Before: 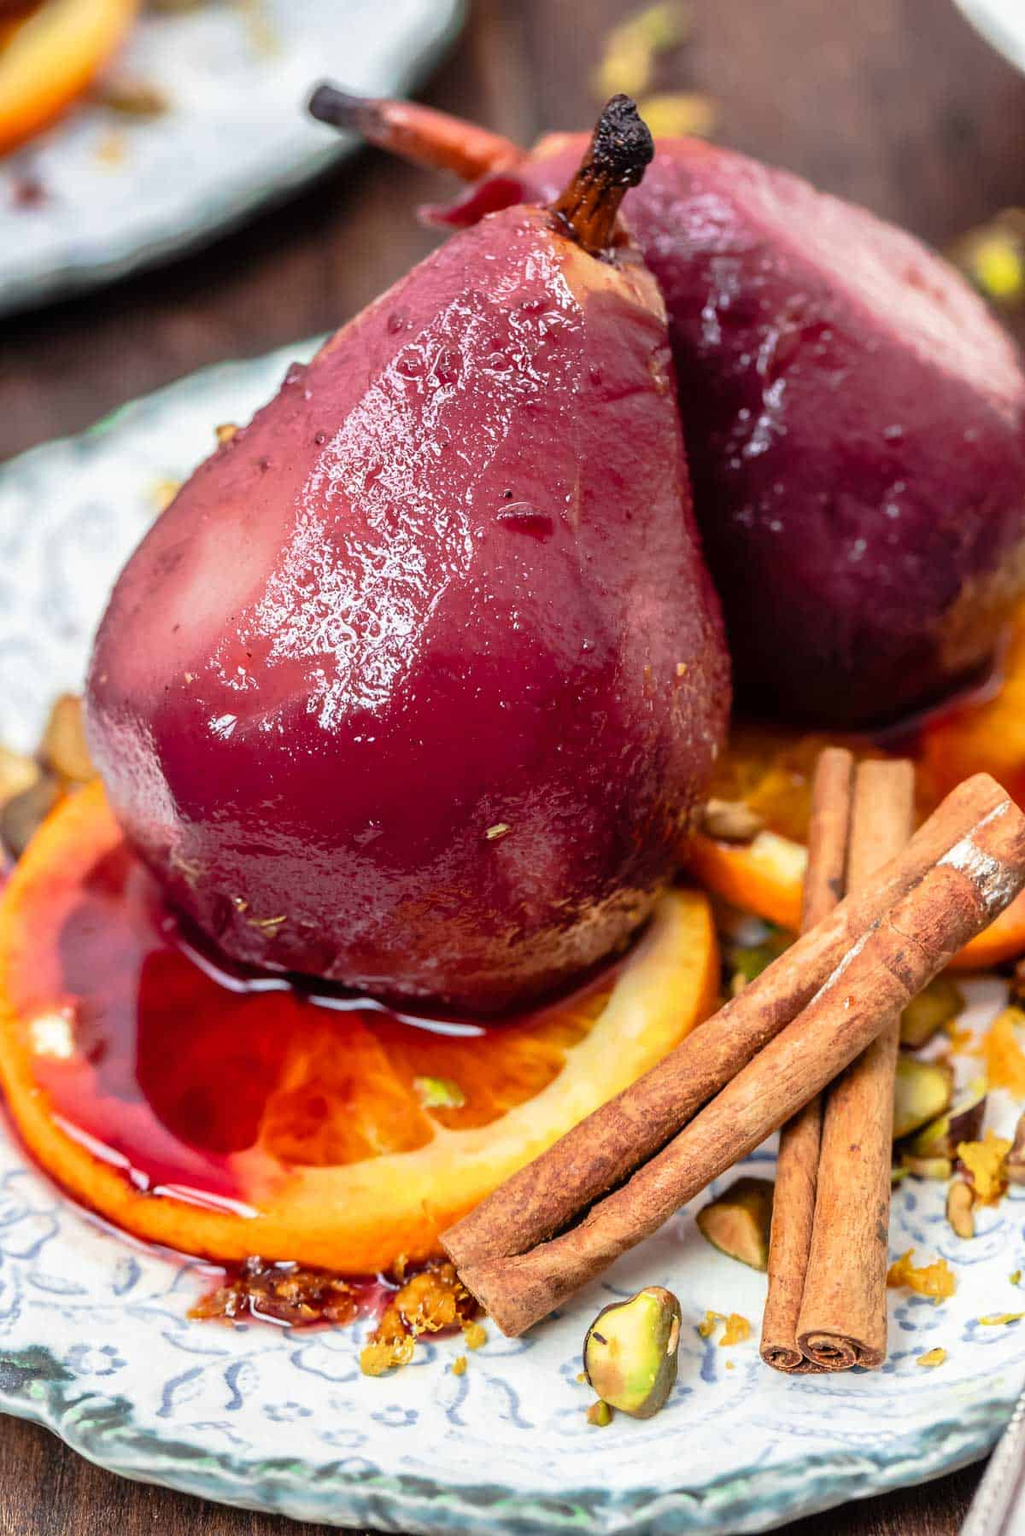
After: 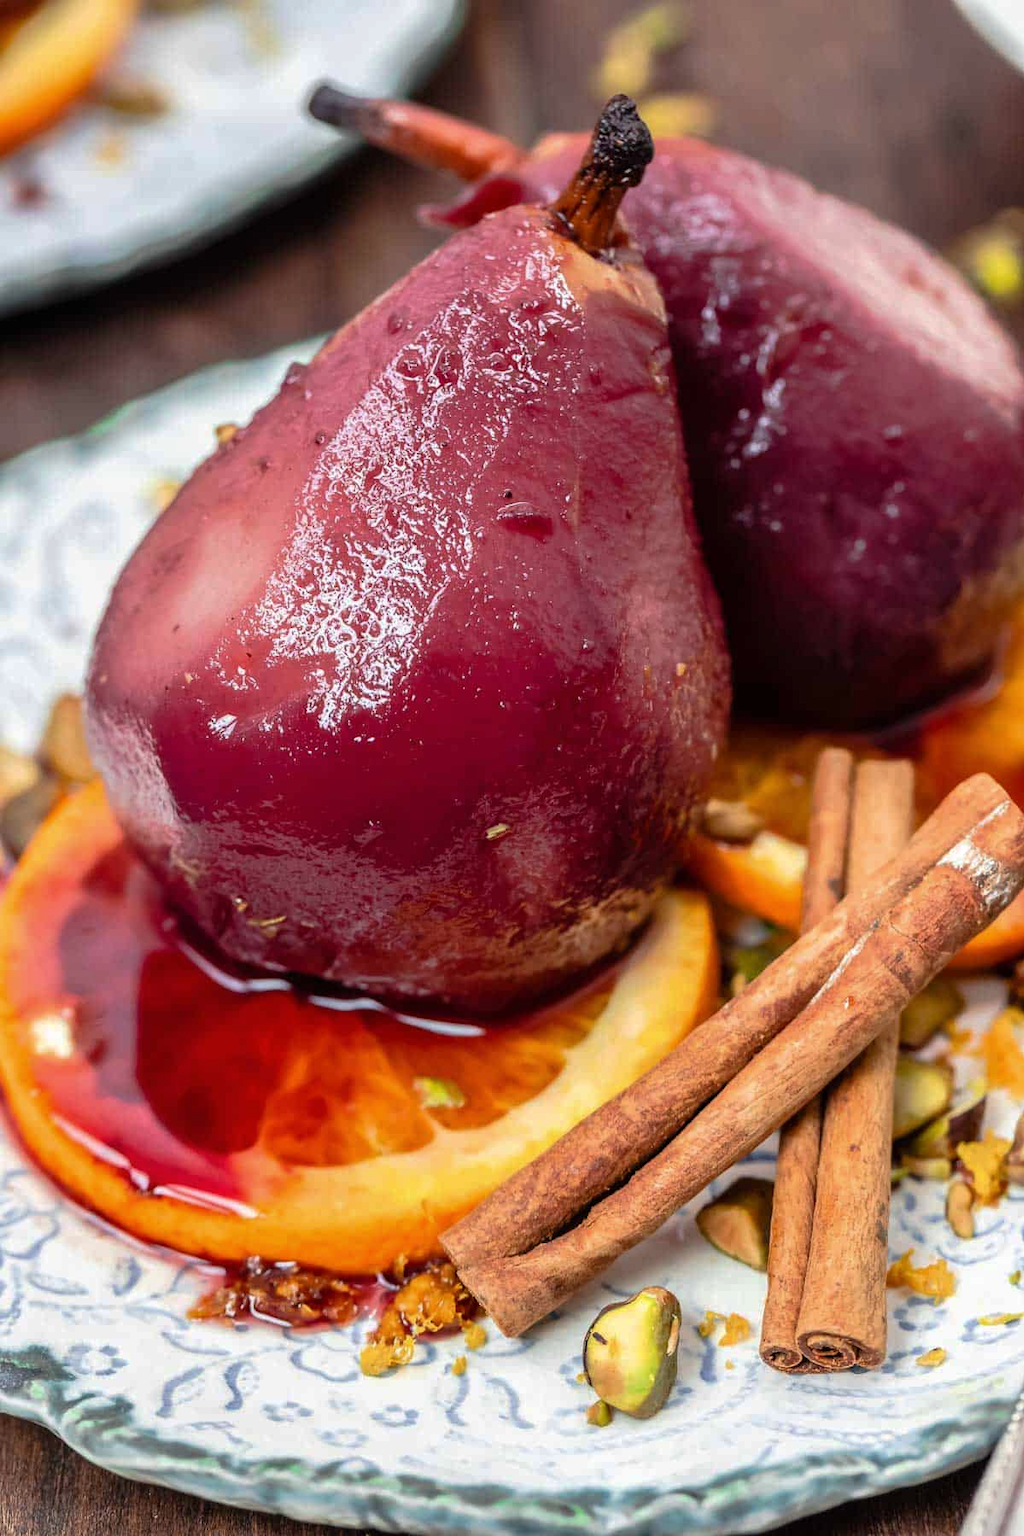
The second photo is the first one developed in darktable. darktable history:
base curve: curves: ch0 [(0, 0) (0.74, 0.67) (1, 1)], preserve colors none
